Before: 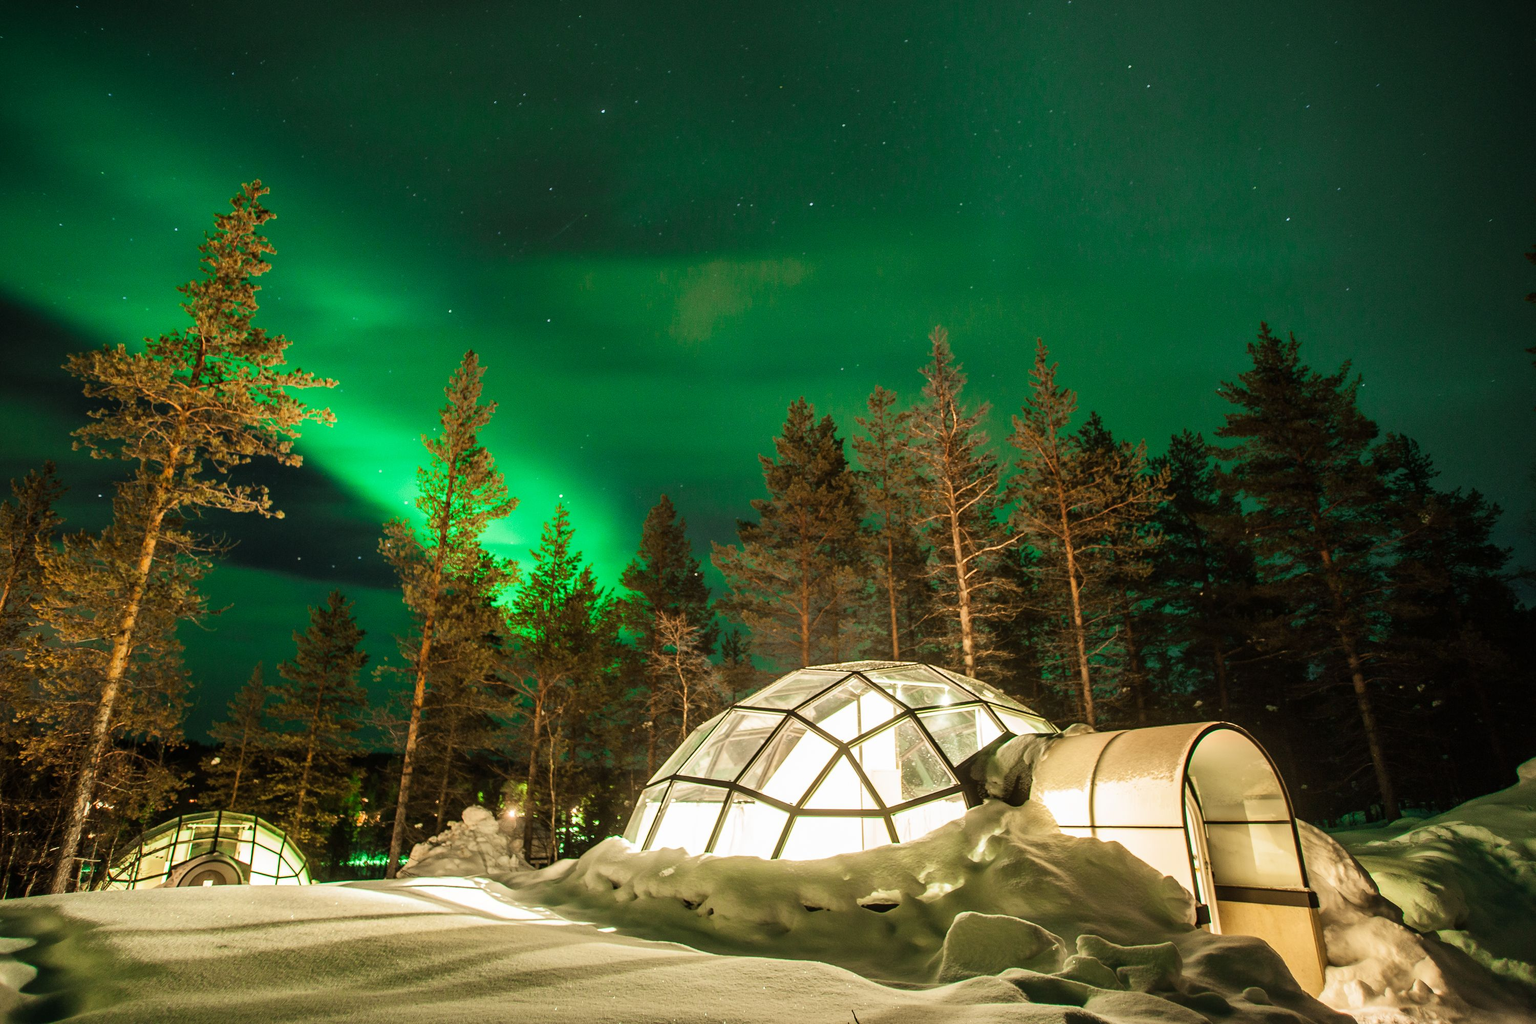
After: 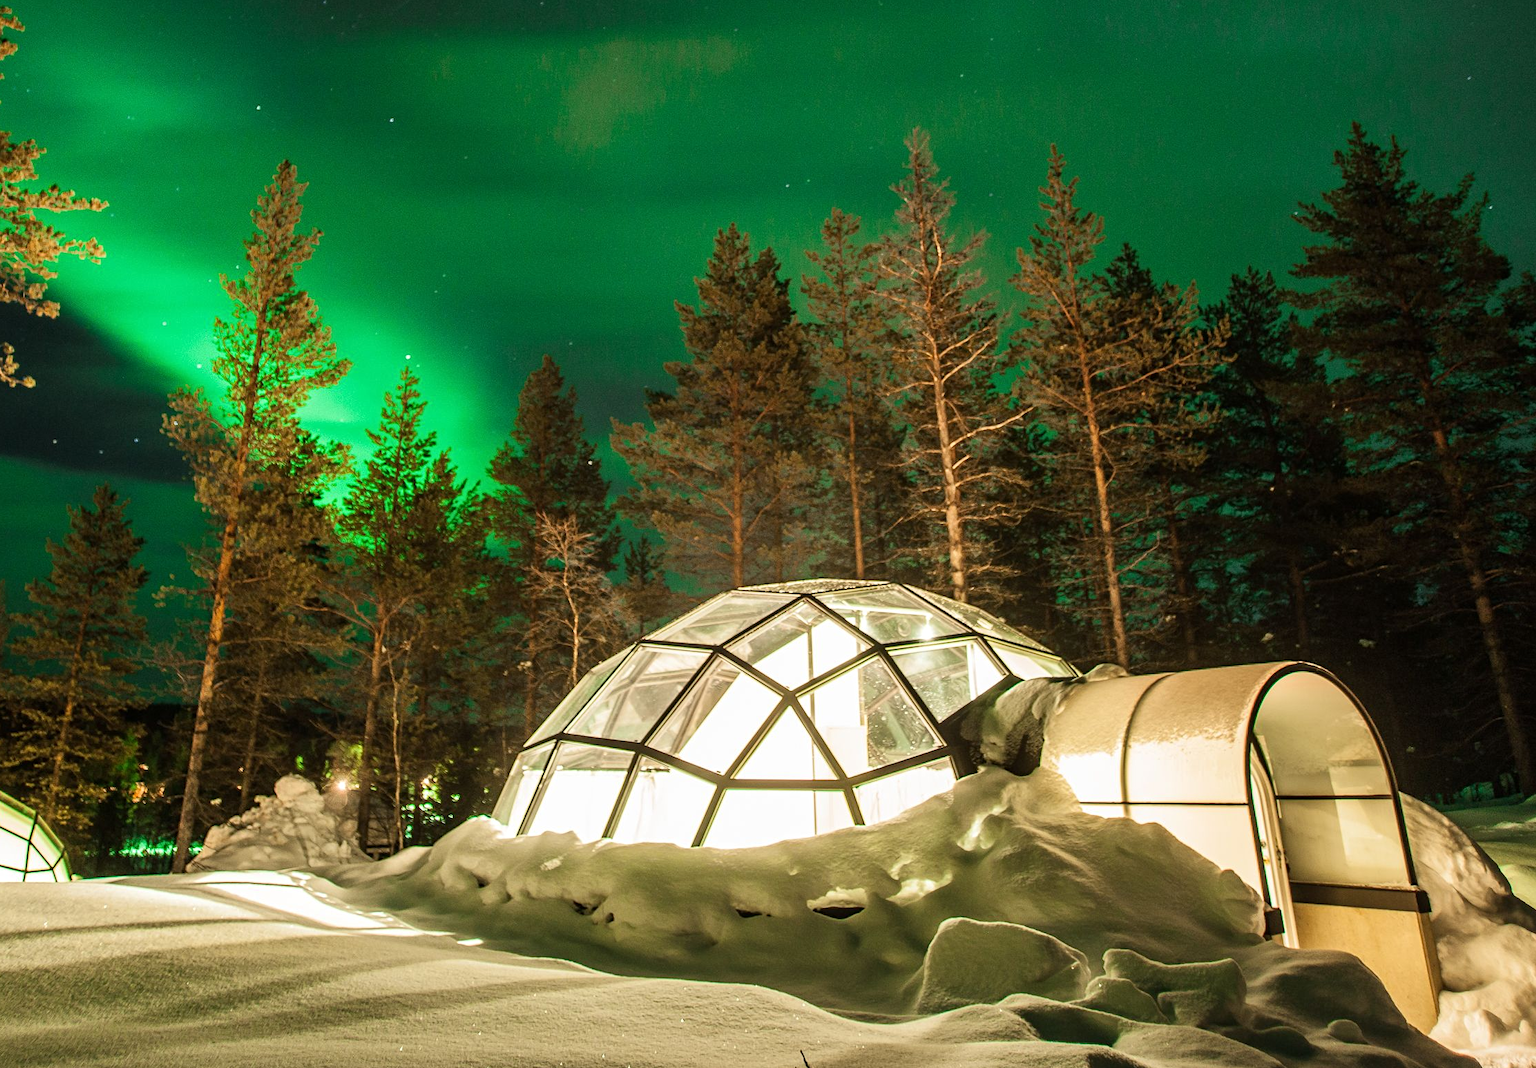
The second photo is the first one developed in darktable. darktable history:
crop: left 16.845%, top 22.645%, right 9.015%
contrast equalizer: octaves 7, y [[0.5, 0.5, 0.5, 0.539, 0.64, 0.611], [0.5 ×6], [0.5 ×6], [0 ×6], [0 ×6]], mix 0.32
